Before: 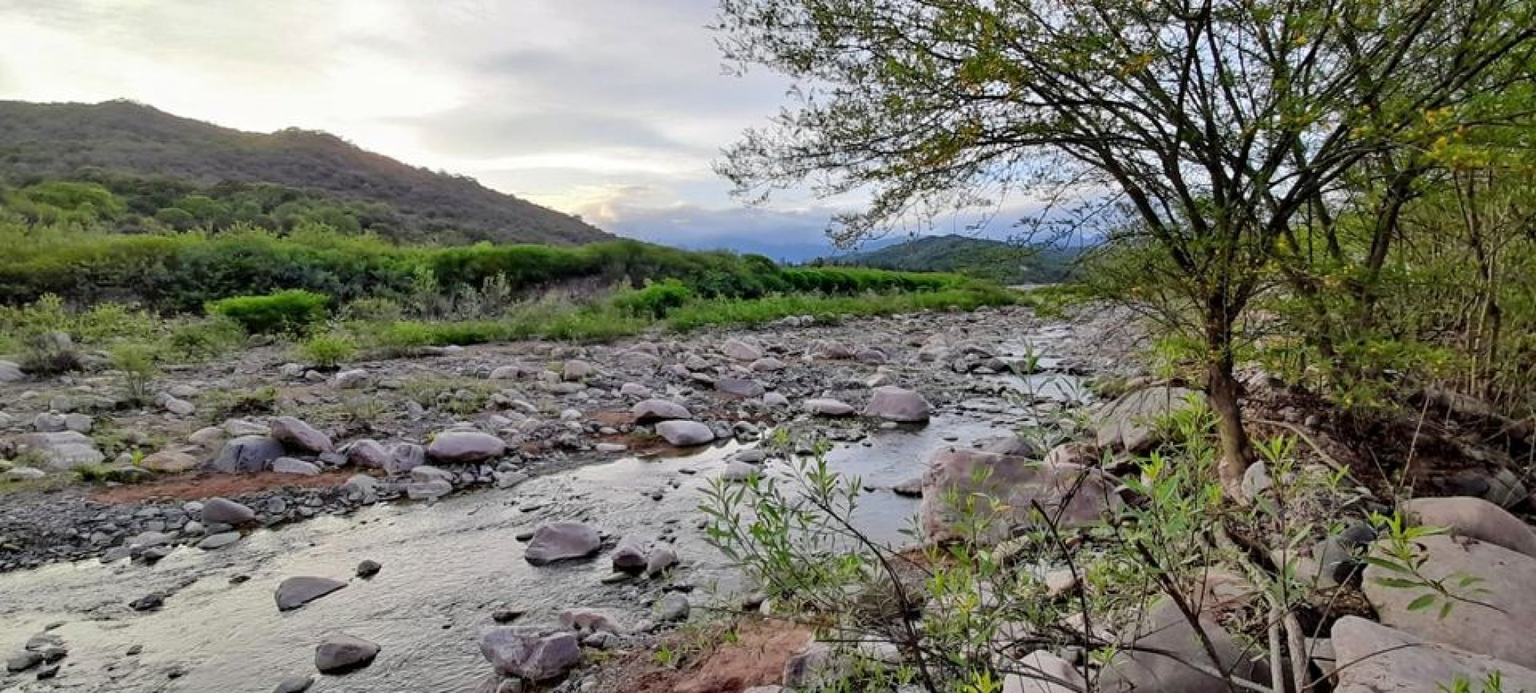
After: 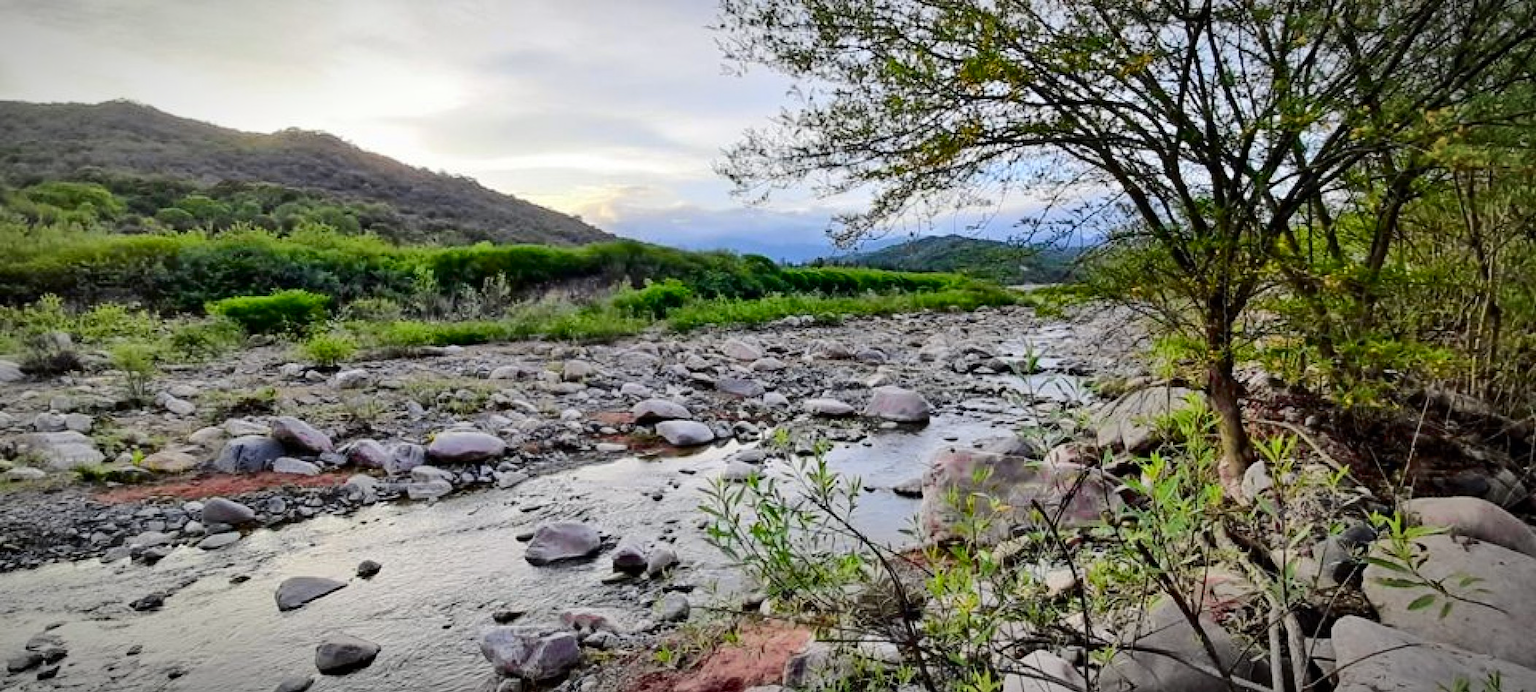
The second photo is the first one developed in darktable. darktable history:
vignetting: fall-off start 87%, automatic ratio true
tone curve: curves: ch0 [(0, 0) (0.126, 0.086) (0.338, 0.327) (0.494, 0.55) (0.703, 0.762) (1, 1)]; ch1 [(0, 0) (0.346, 0.324) (0.45, 0.431) (0.5, 0.5) (0.522, 0.517) (0.55, 0.578) (1, 1)]; ch2 [(0, 0) (0.44, 0.424) (0.501, 0.499) (0.554, 0.563) (0.622, 0.667) (0.707, 0.746) (1, 1)], color space Lab, independent channels, preserve colors none
